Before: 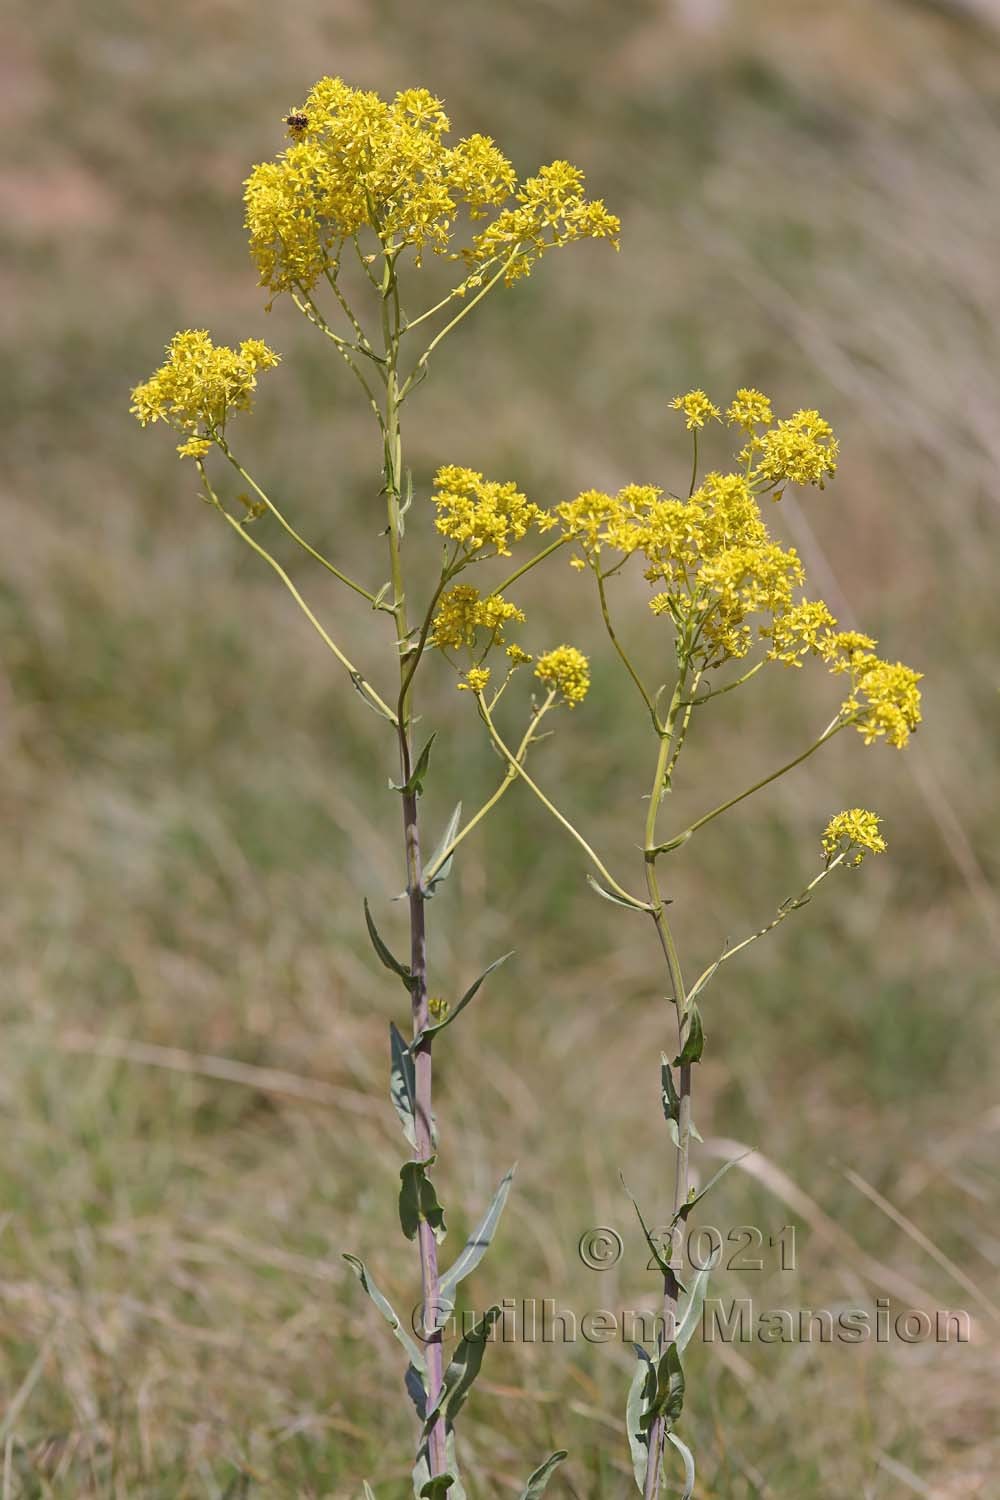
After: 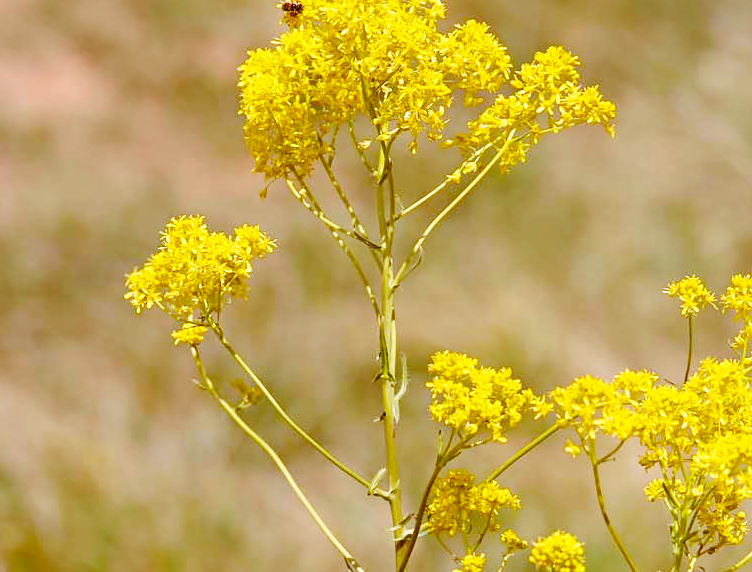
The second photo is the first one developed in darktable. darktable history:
crop: left 0.527%, top 7.633%, right 23.229%, bottom 54.168%
color balance rgb: shadows lift › chroma 9.615%, shadows lift › hue 43.37°, perceptual saturation grading › global saturation 25.552%
base curve: curves: ch0 [(0, 0) (0.028, 0.03) (0.121, 0.232) (0.46, 0.748) (0.859, 0.968) (1, 1)], preserve colors none
